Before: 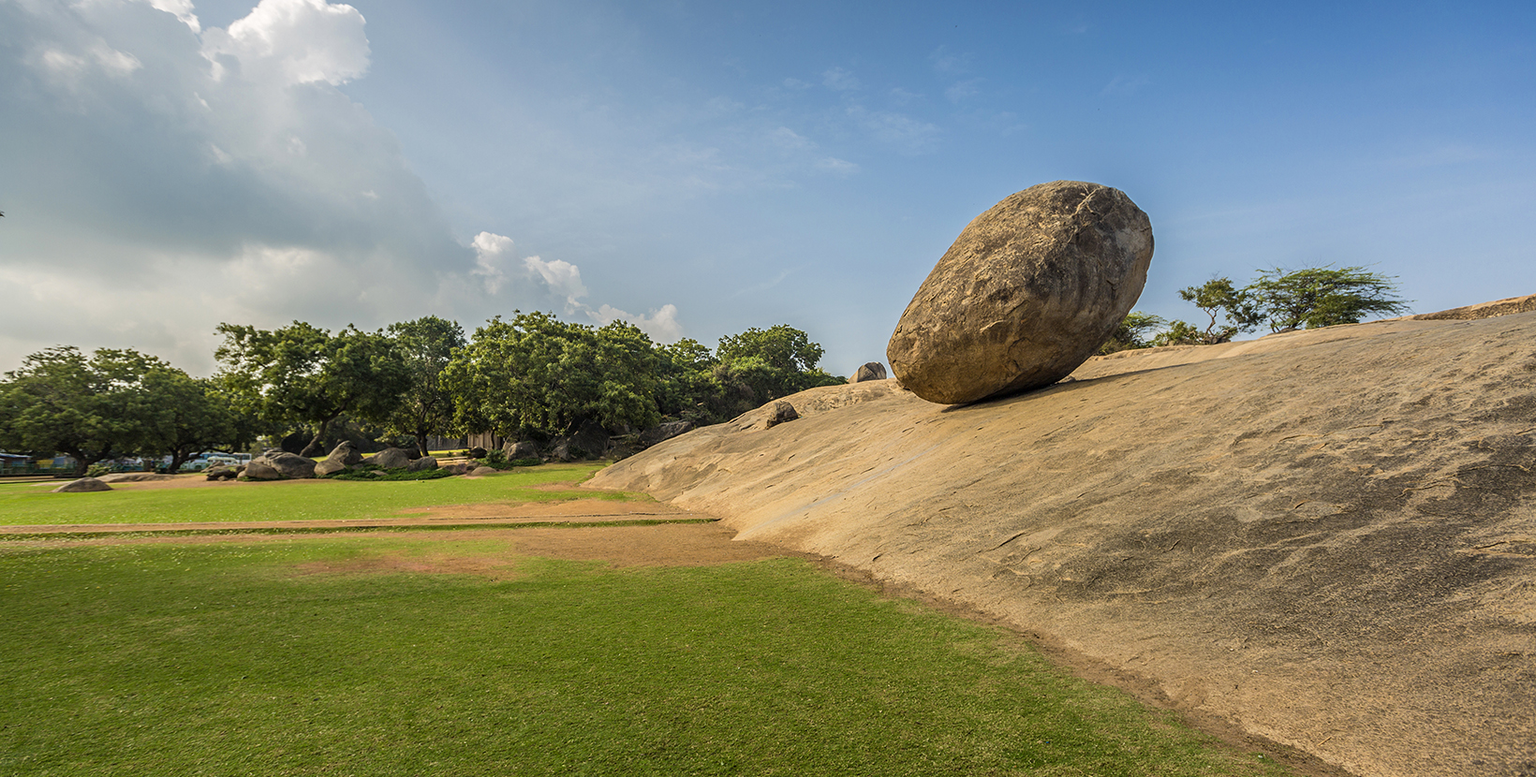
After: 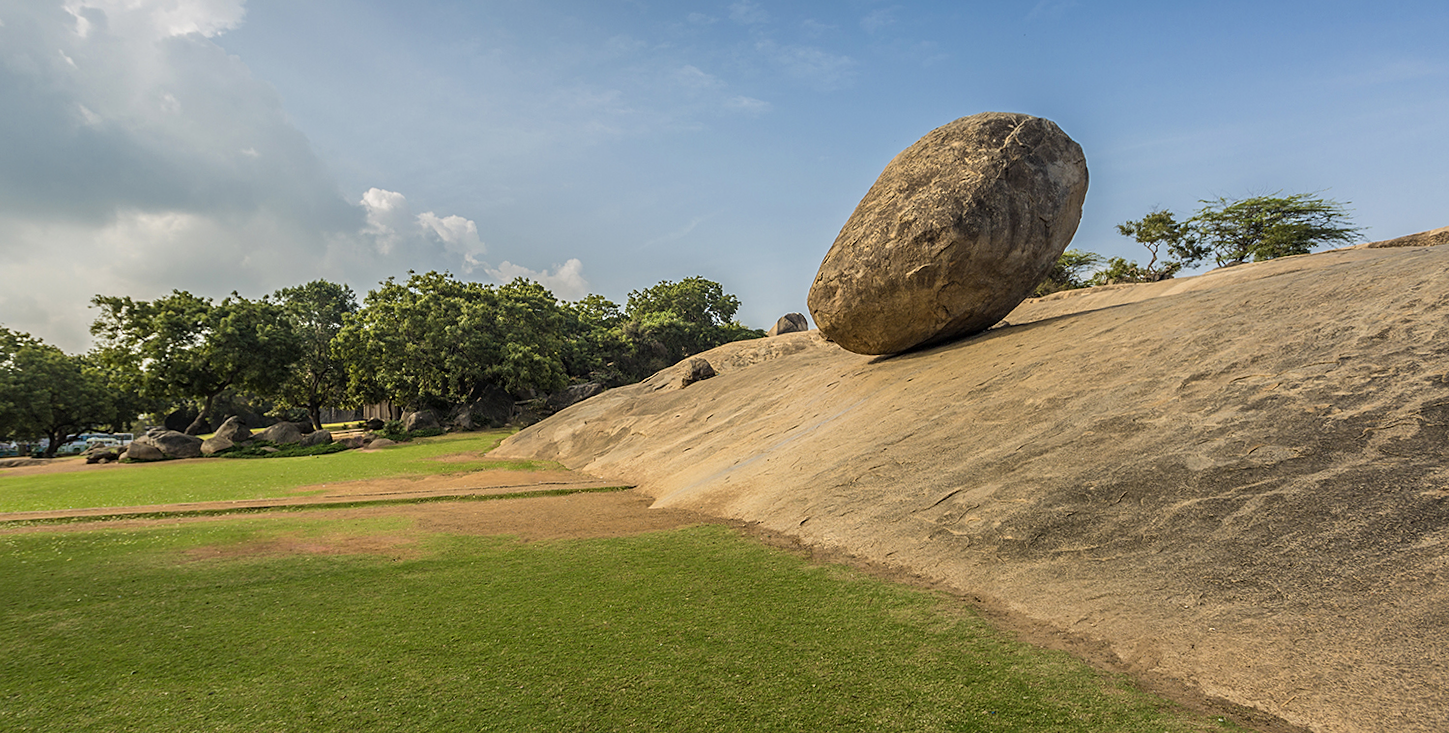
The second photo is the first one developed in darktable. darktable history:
crop and rotate: angle 1.96°, left 5.673%, top 5.673%
sharpen: amount 0.2
contrast brightness saturation: saturation -0.05
